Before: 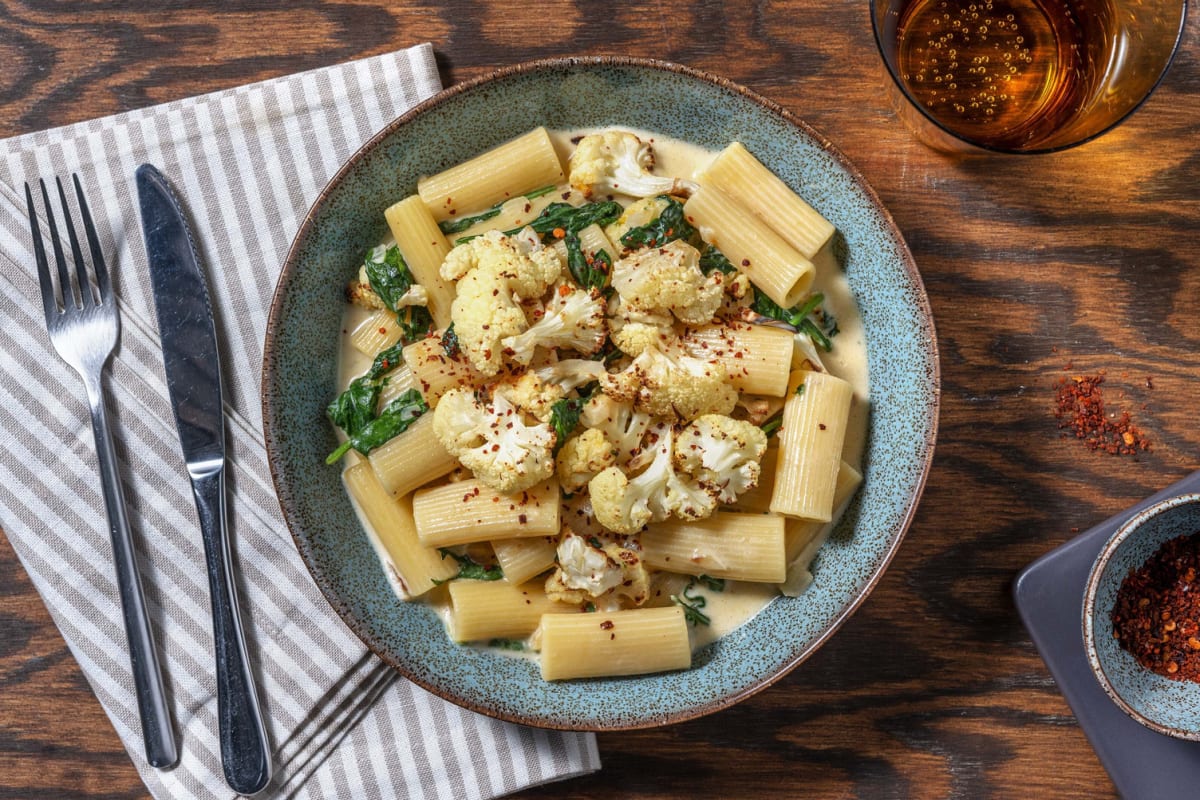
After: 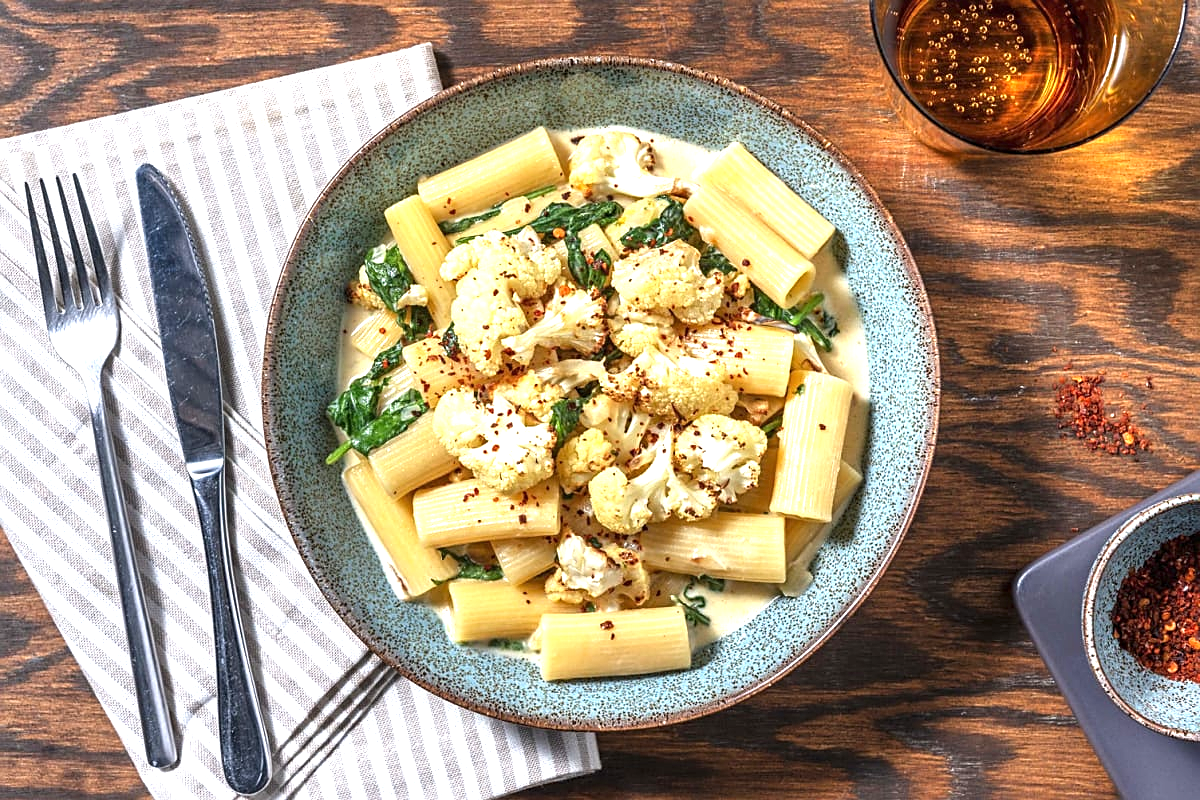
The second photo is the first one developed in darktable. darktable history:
sharpen: on, module defaults
exposure: black level correction 0, exposure 1 EV, compensate exposure bias true, compensate highlight preservation false
